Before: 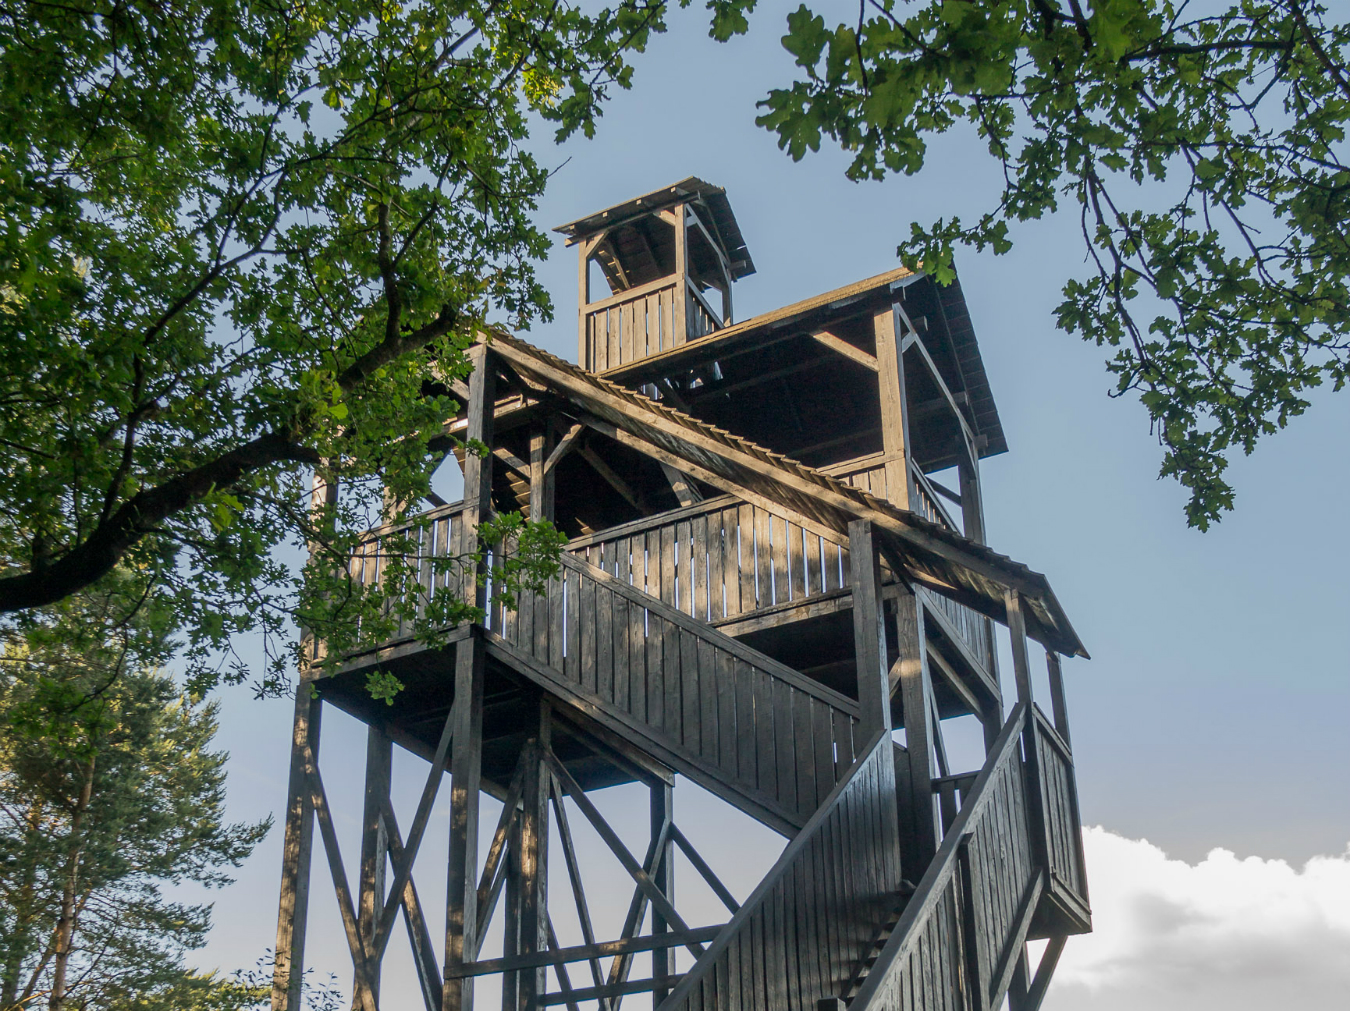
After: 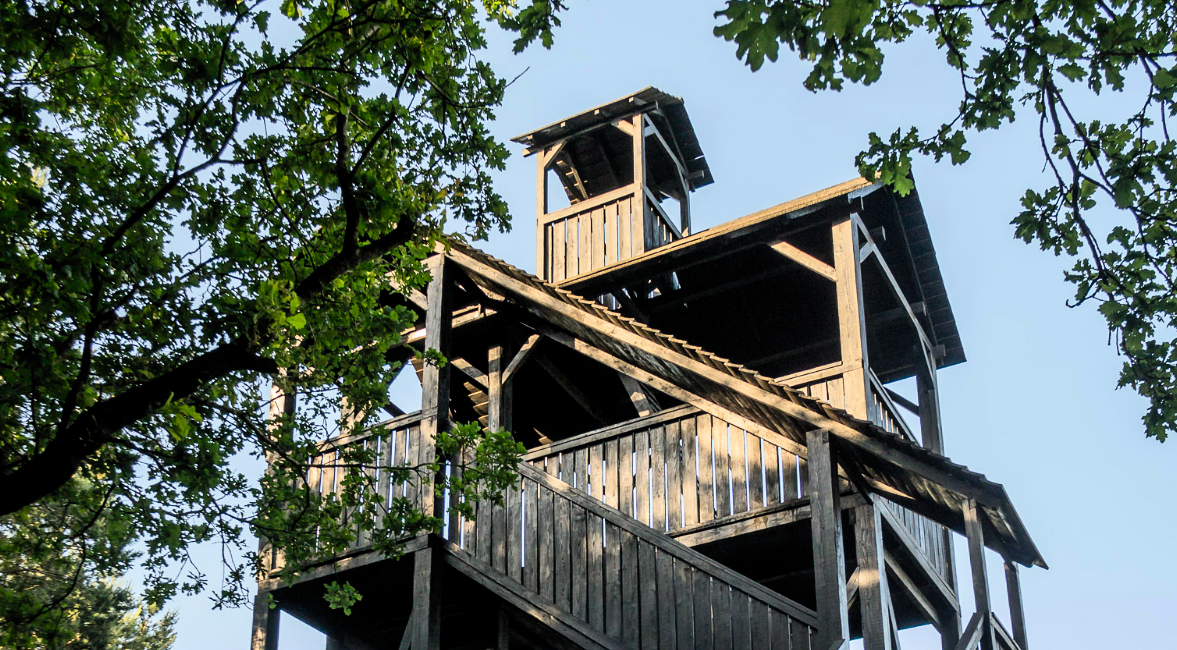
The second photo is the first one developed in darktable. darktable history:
crop: left 3.138%, top 8.995%, right 9.674%, bottom 26.627%
contrast brightness saturation: contrast 0.203, brightness 0.162, saturation 0.223
filmic rgb: black relative exposure -8.67 EV, white relative exposure 2.7 EV, target black luminance 0%, hardness 6.27, latitude 77.01%, contrast 1.328, shadows ↔ highlights balance -0.361%
